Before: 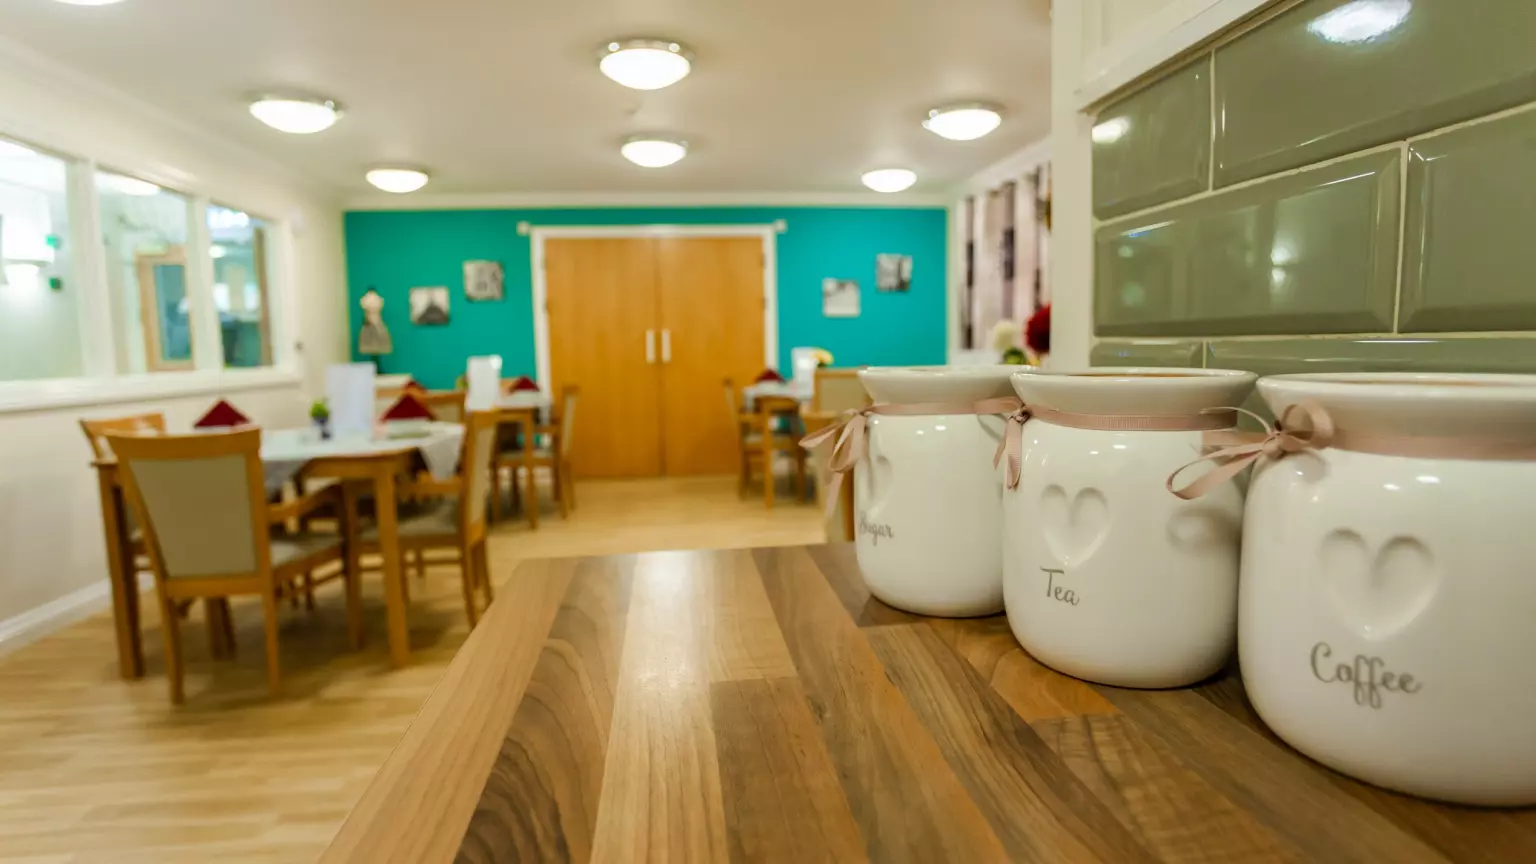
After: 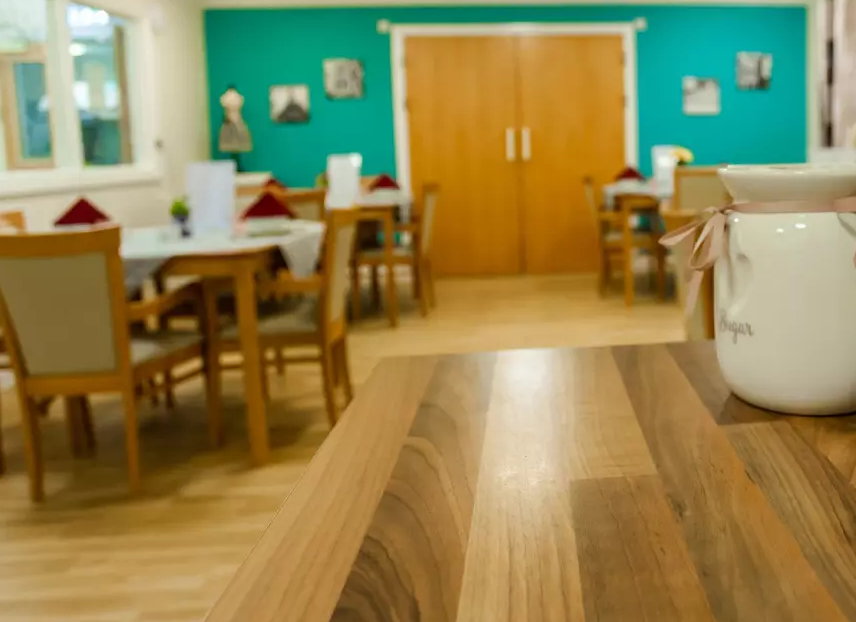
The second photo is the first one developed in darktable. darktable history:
crop: left 9.138%, top 23.445%, right 35.089%, bottom 4.481%
